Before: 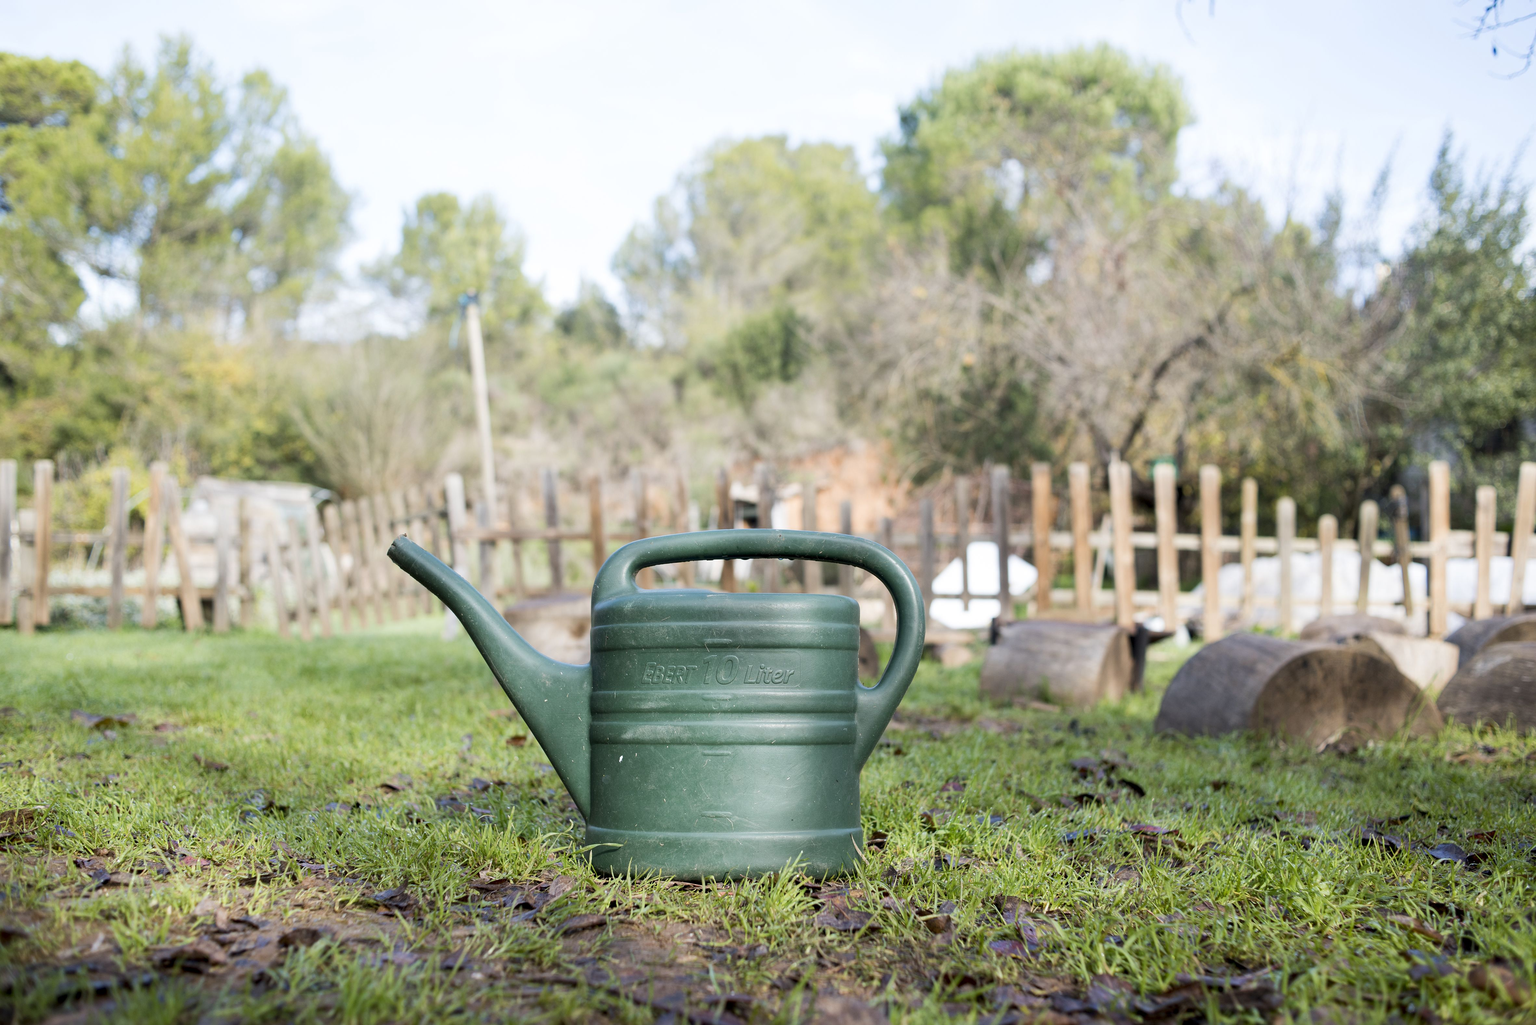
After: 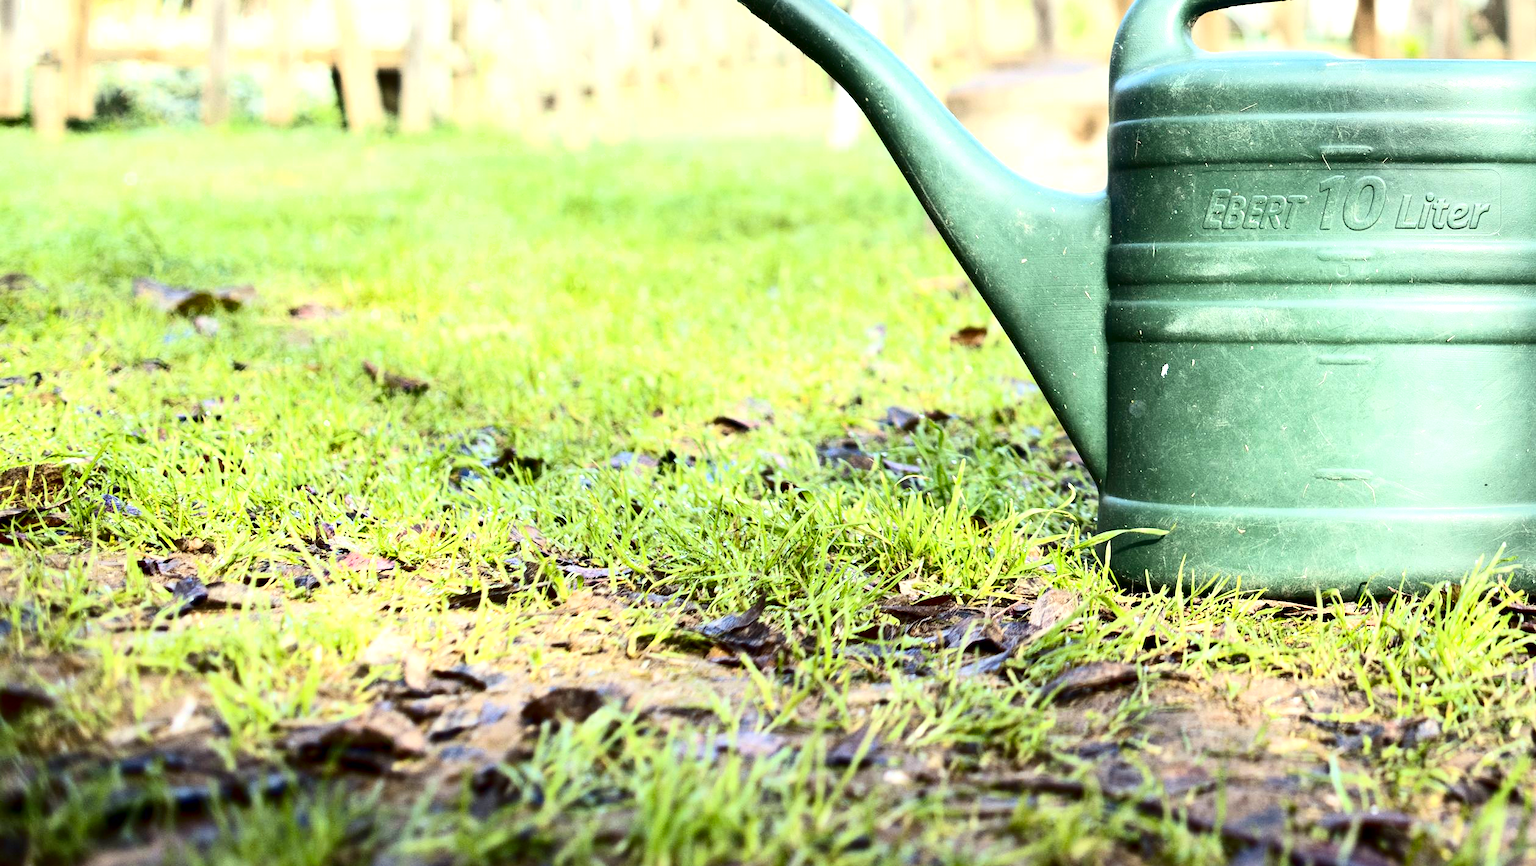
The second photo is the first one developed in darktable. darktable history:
contrast brightness saturation: contrast 0.338, brightness -0.077, saturation 0.174
crop and rotate: top 54.811%, right 46.663%, bottom 0.109%
shadows and highlights: shadows 36.82, highlights -27.98, soften with gaussian
exposure: black level correction 0, exposure 1.183 EV, compensate exposure bias true, compensate highlight preservation false
color correction: highlights a* -4.26, highlights b* 6.63
